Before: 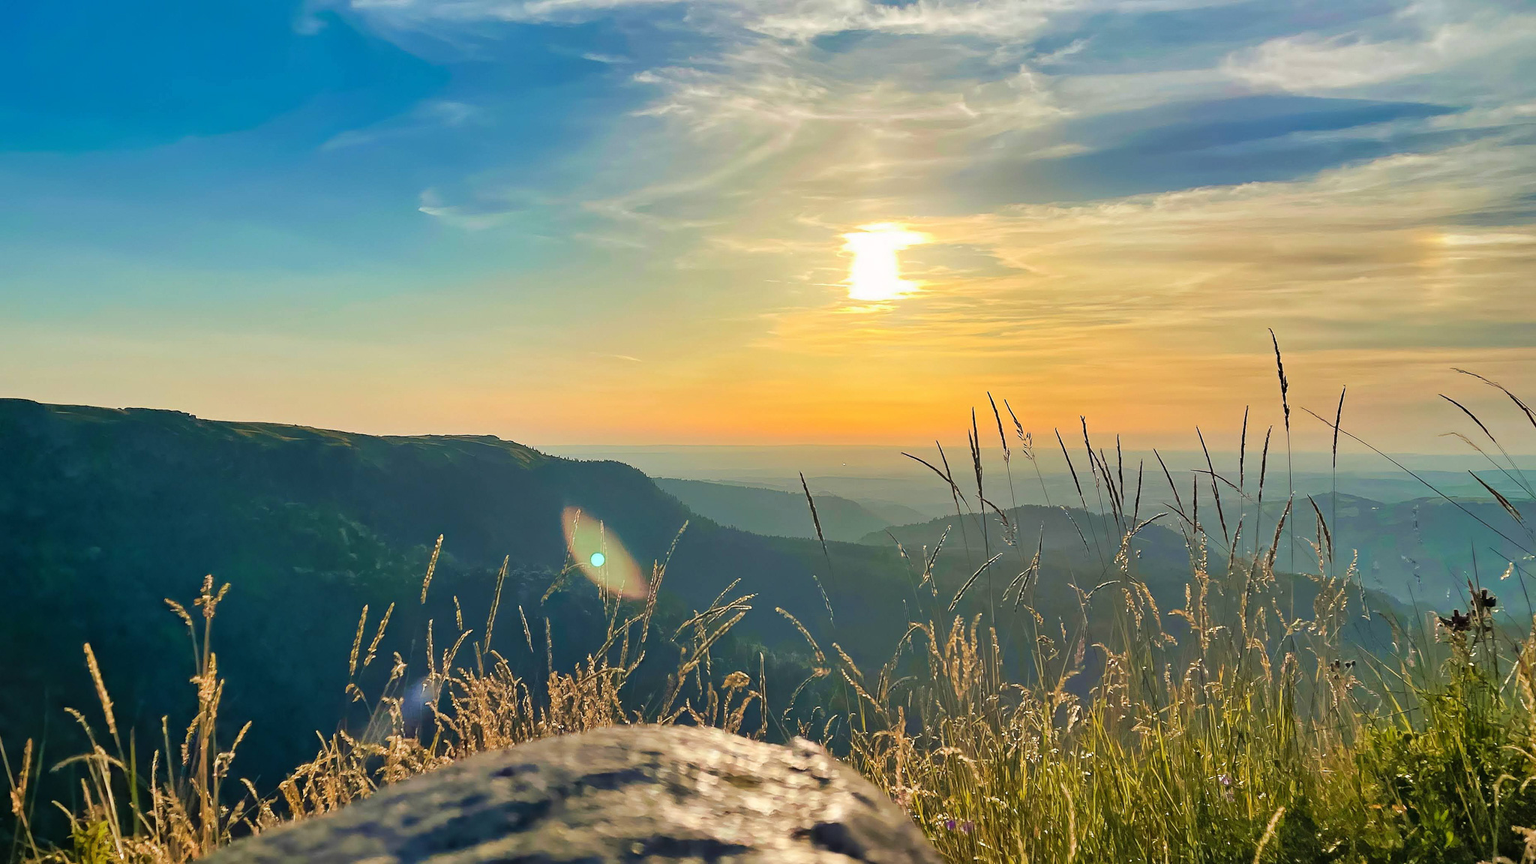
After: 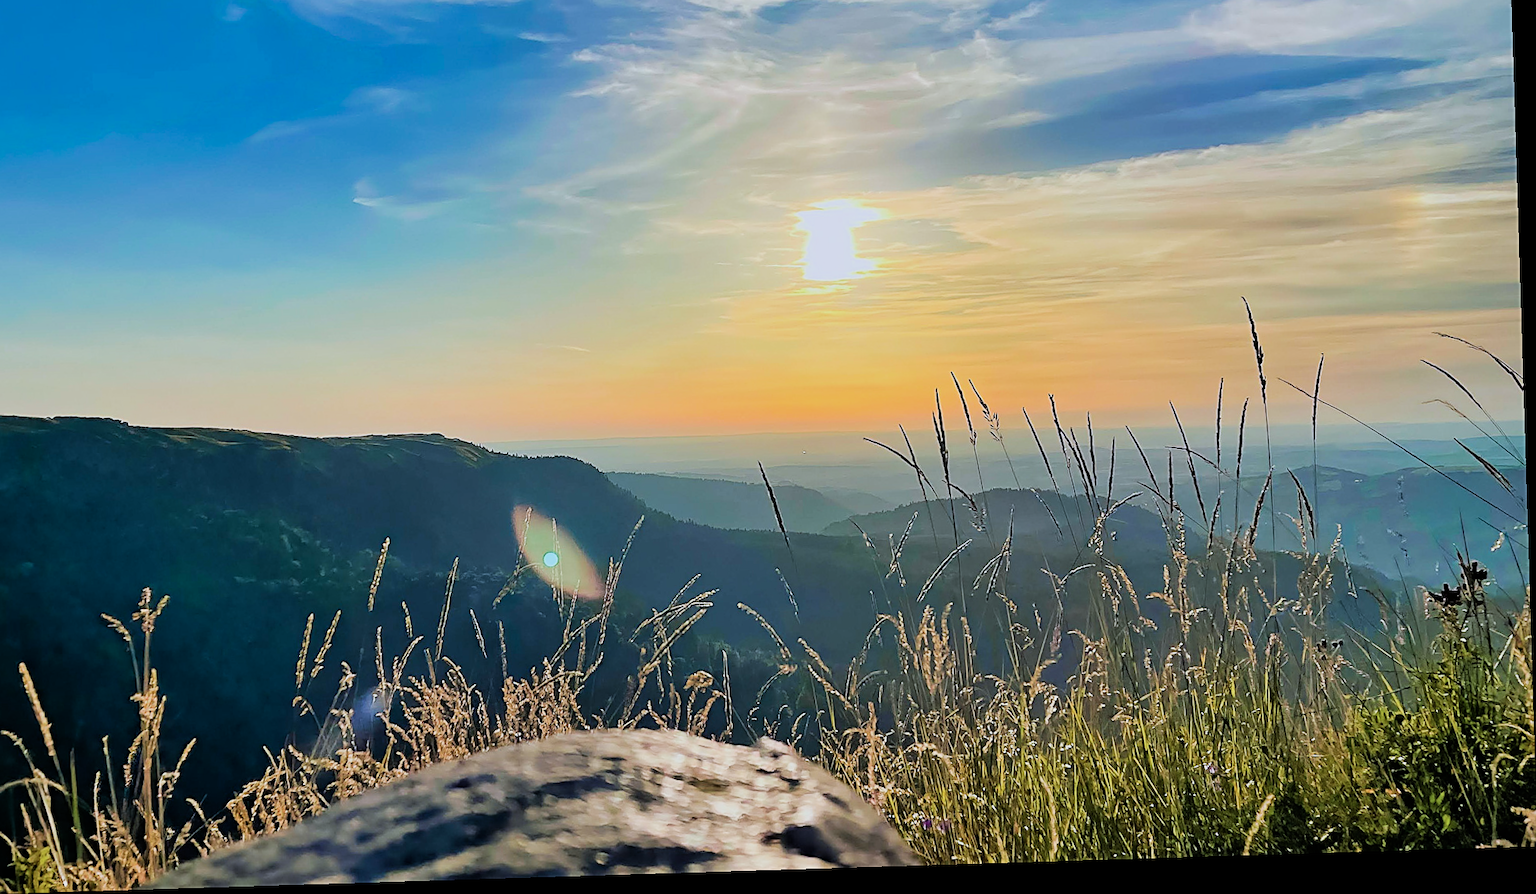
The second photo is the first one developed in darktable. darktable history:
color calibration: illuminant custom, x 0.371, y 0.382, temperature 4282.95 K
crop and rotate: angle 1.78°, left 5.514%, top 5.671%
filmic rgb: black relative exposure -7.65 EV, white relative exposure 4.56 EV, hardness 3.61, contrast 1.244
sharpen: amount 0.595
